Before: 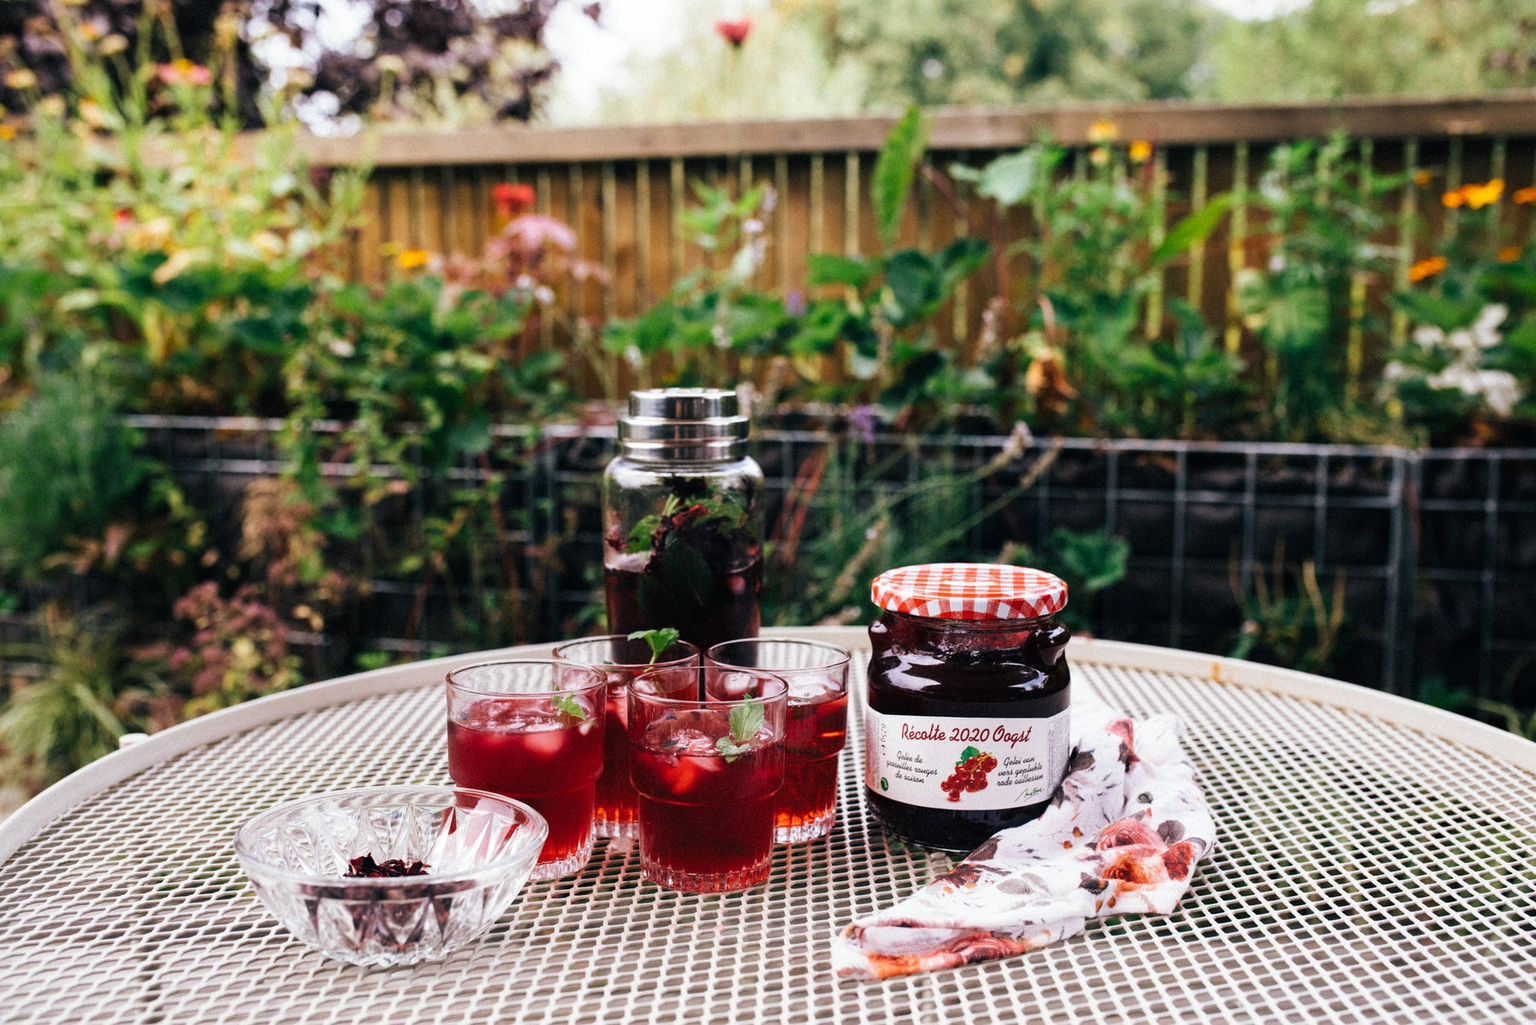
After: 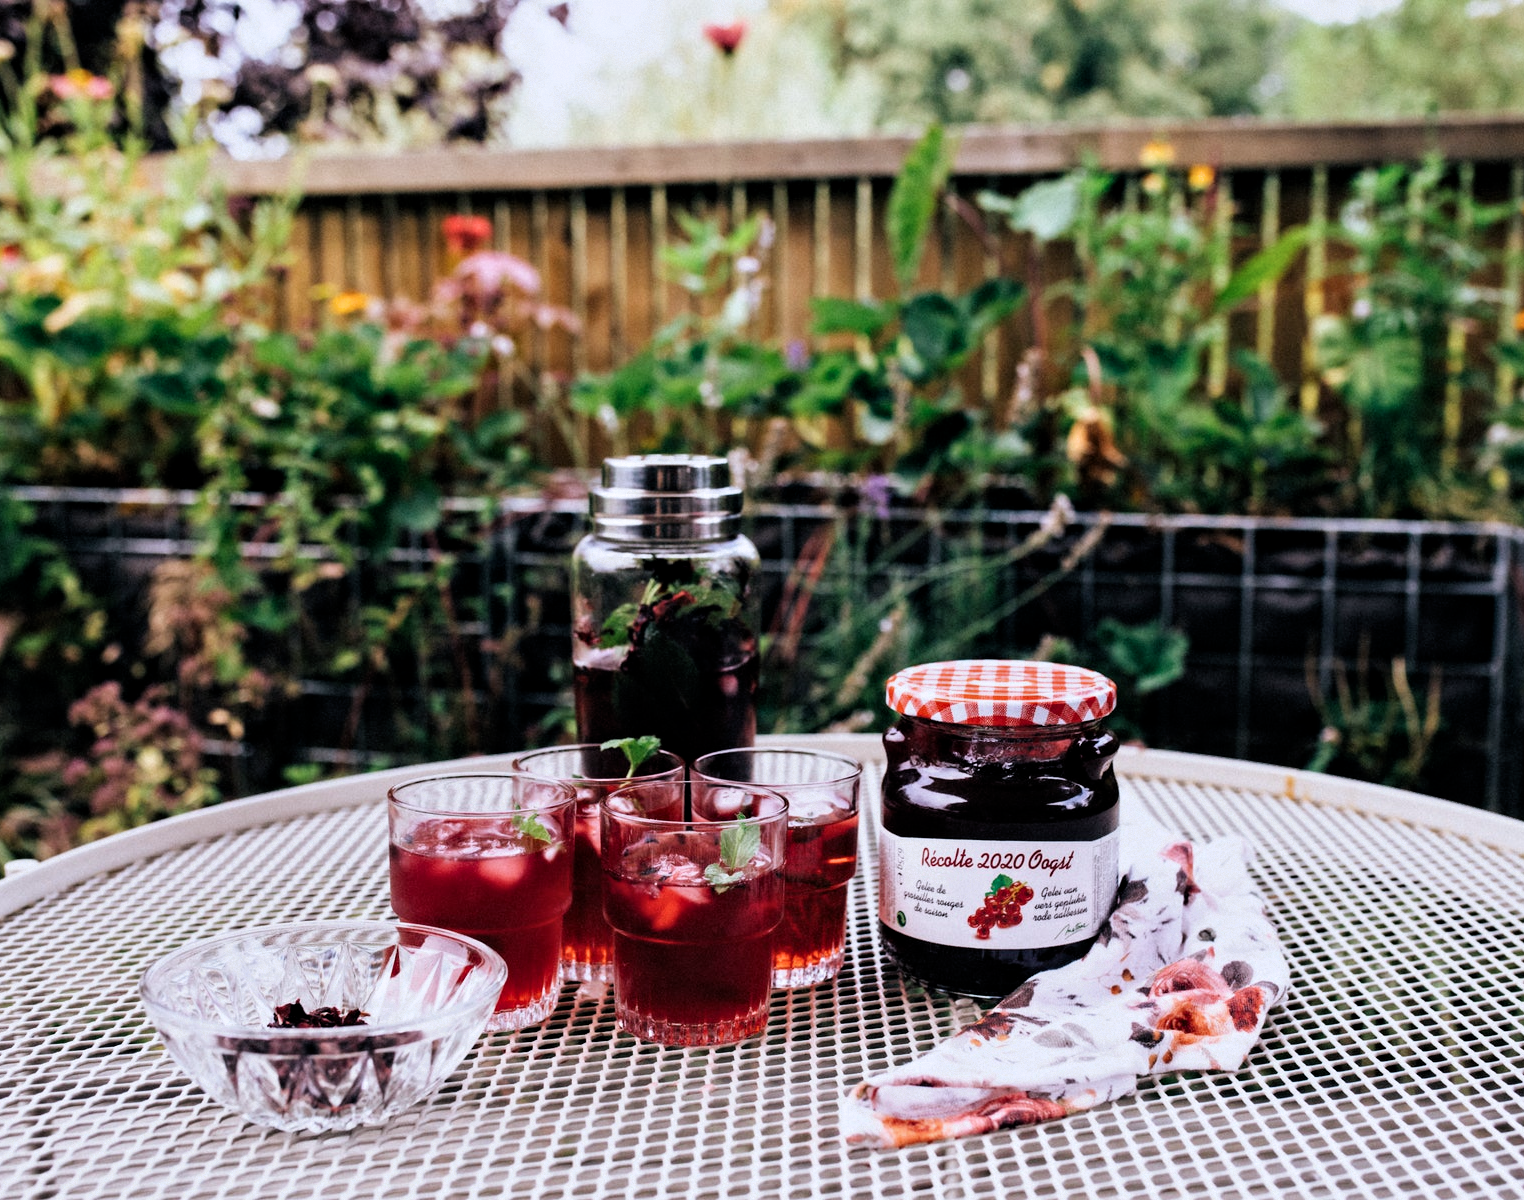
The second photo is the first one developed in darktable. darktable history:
filmic rgb: middle gray luminance 18.4%, black relative exposure -11.52 EV, white relative exposure 2.61 EV, target black luminance 0%, hardness 8.4, latitude 98.2%, contrast 1.079, shadows ↔ highlights balance 0.63%
color calibration: illuminant as shot in camera, x 0.358, y 0.373, temperature 4628.91 K
contrast equalizer: octaves 7, y [[0.5, 0.5, 0.544, 0.569, 0.5, 0.5], [0.5 ×6], [0.5 ×6], [0 ×6], [0 ×6]]
crop: left 7.522%, right 7.81%
